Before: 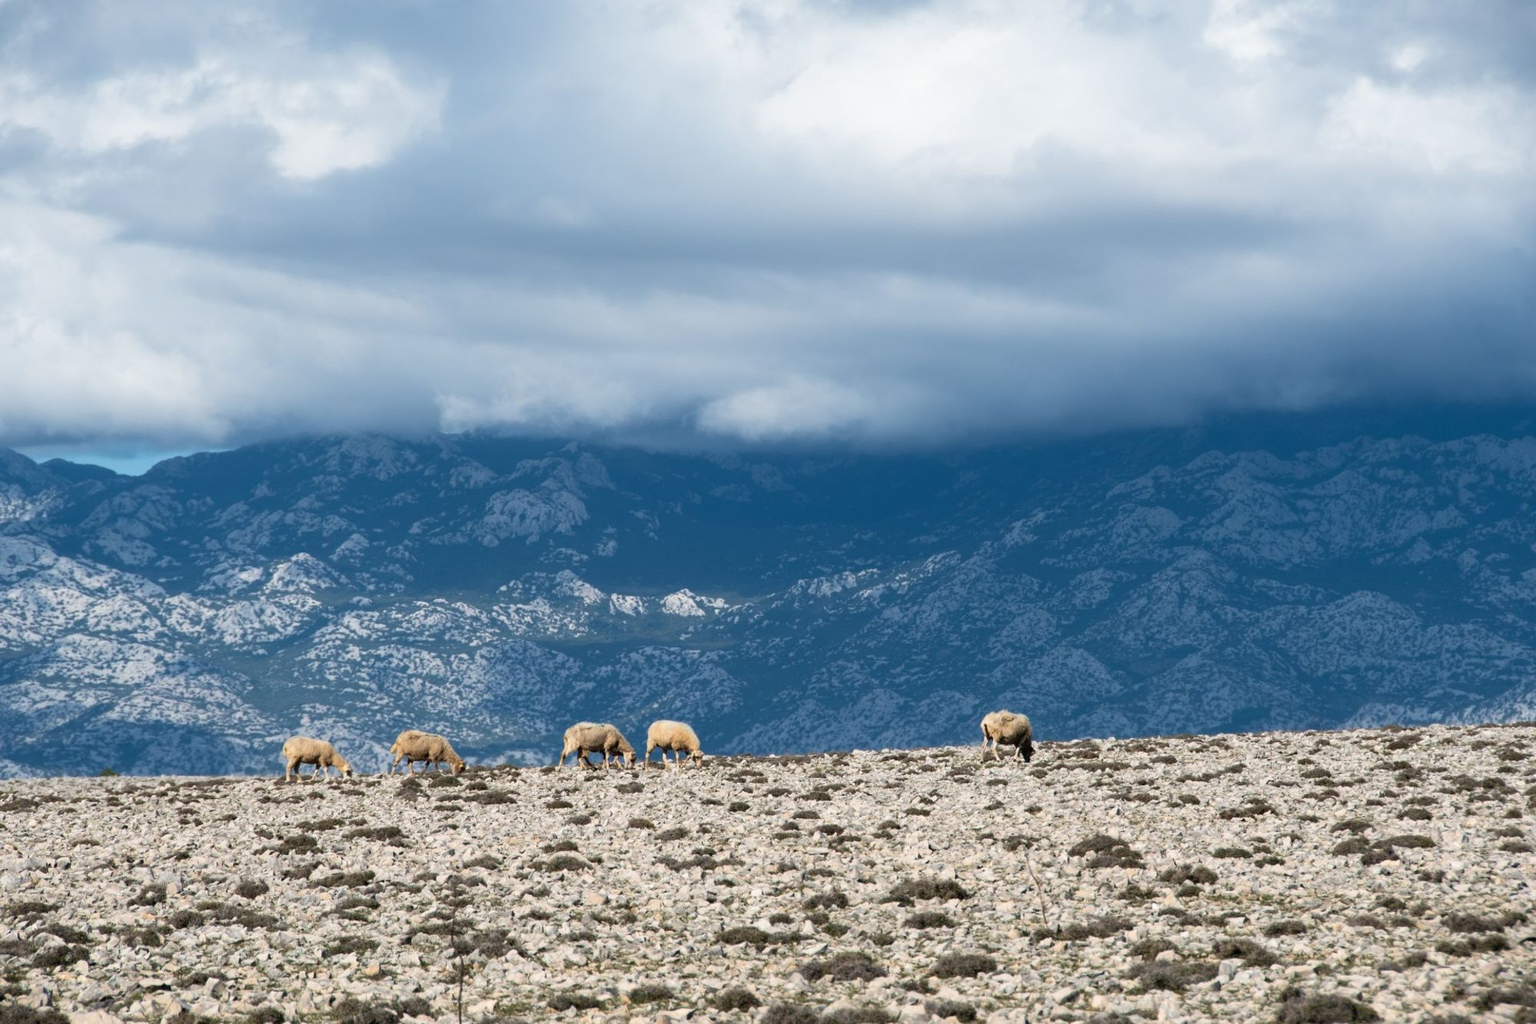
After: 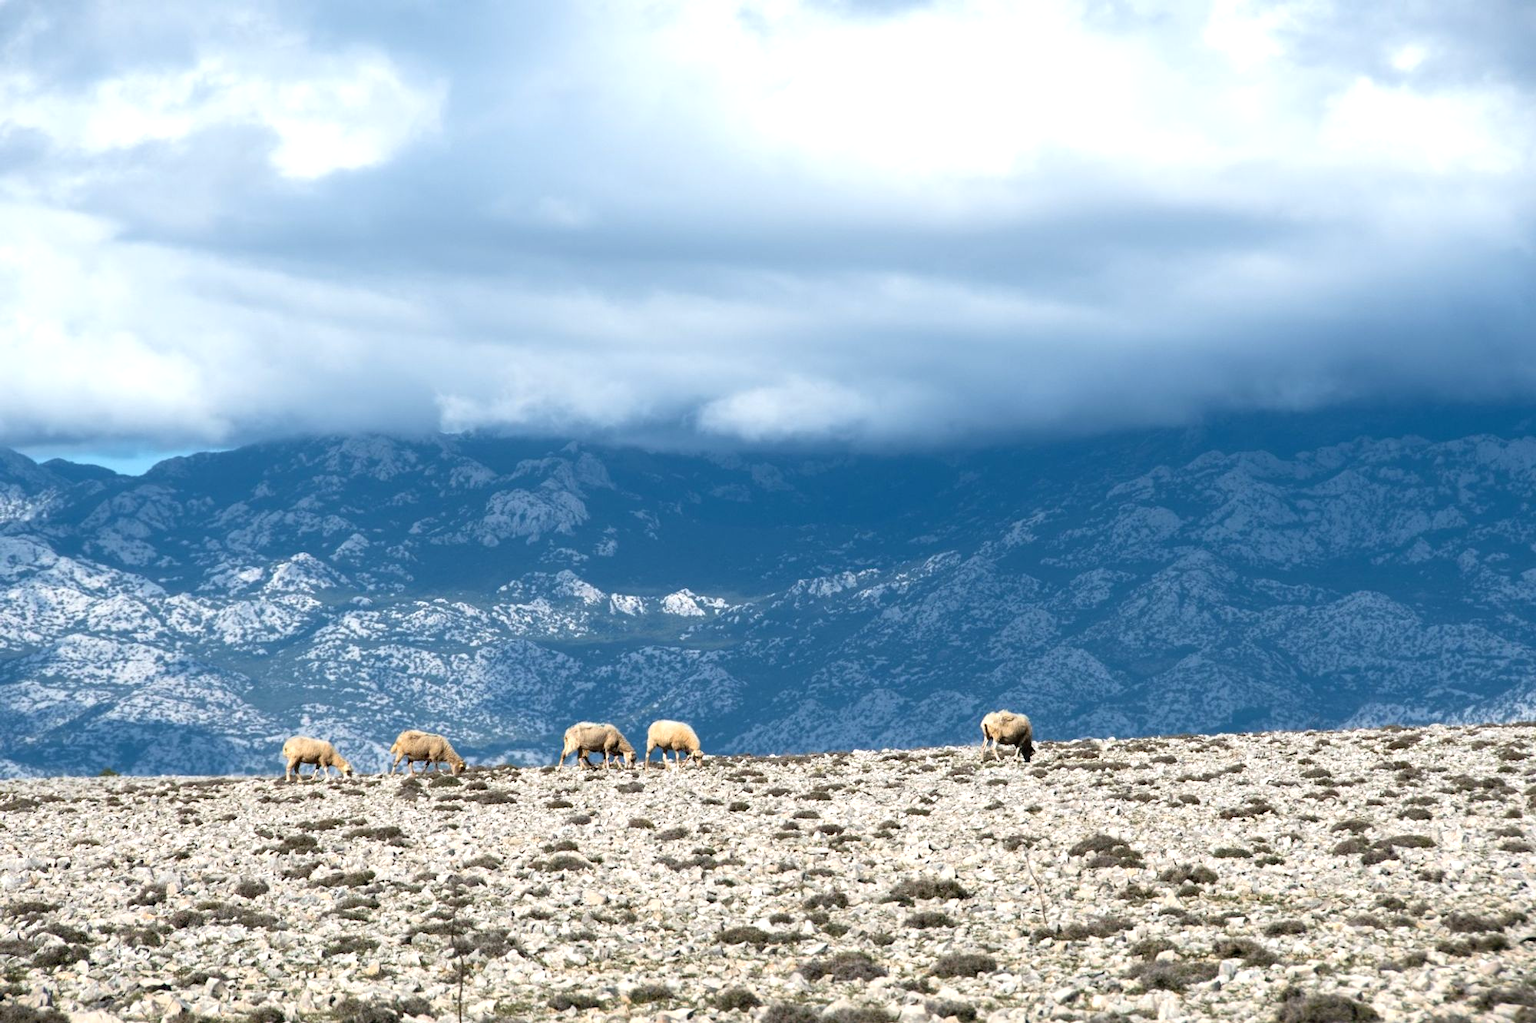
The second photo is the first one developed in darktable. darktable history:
exposure: black level correction 0.001, exposure 0.5 EV, compensate exposure bias true, compensate highlight preservation false
tone equalizer: on, module defaults
white balance: red 0.986, blue 1.01
